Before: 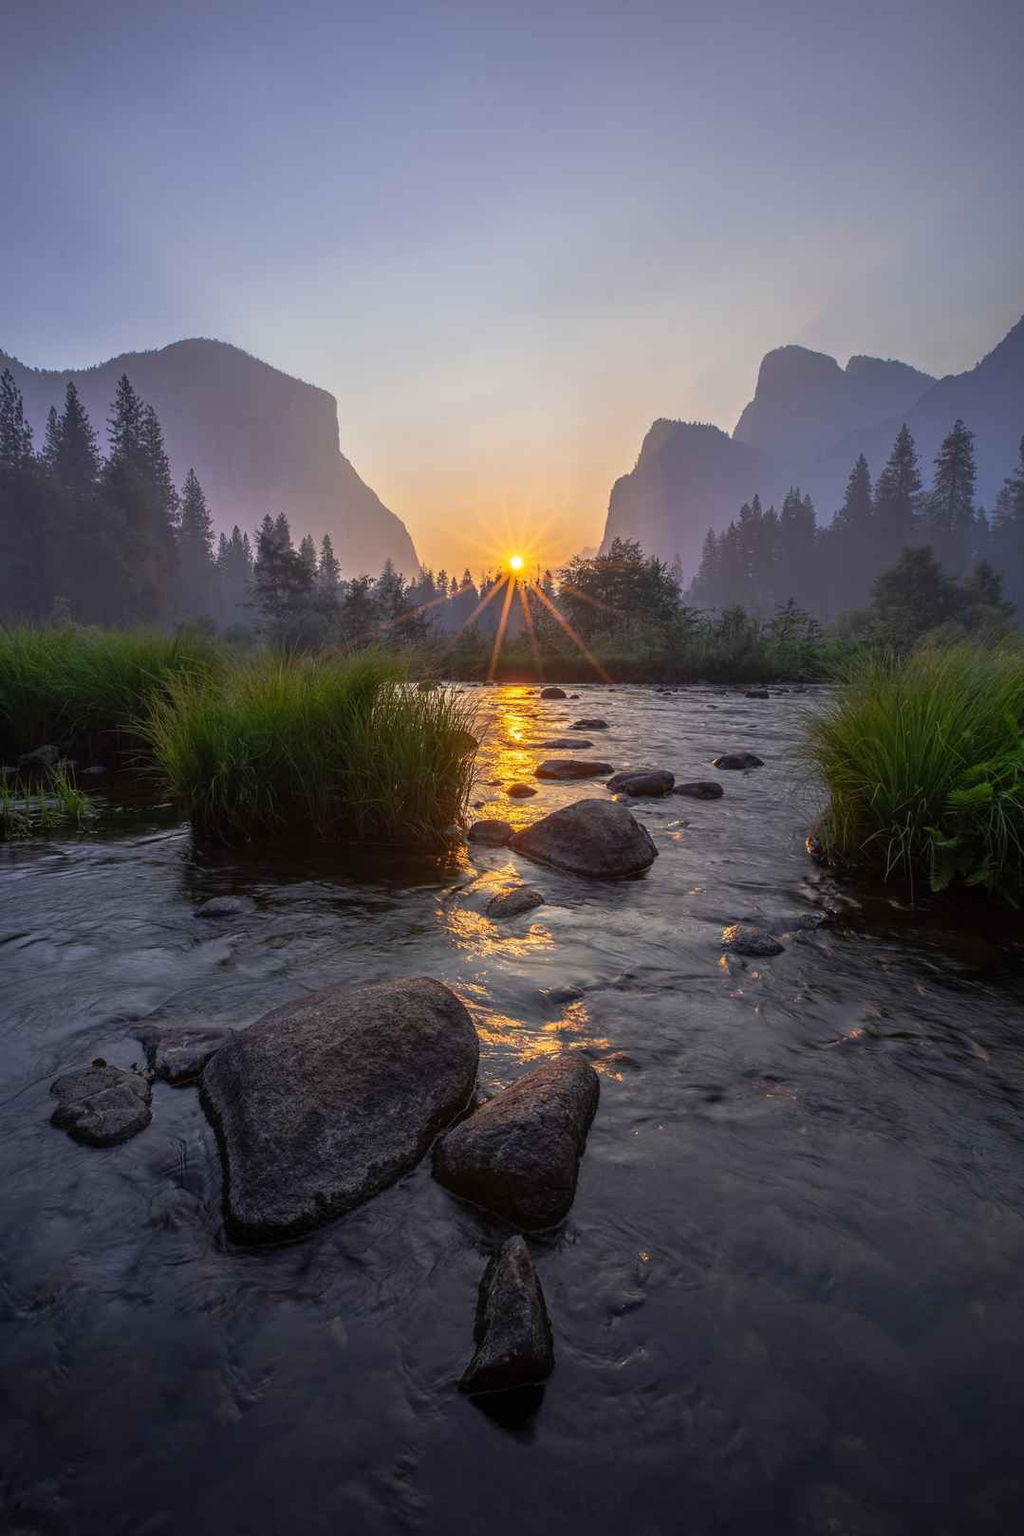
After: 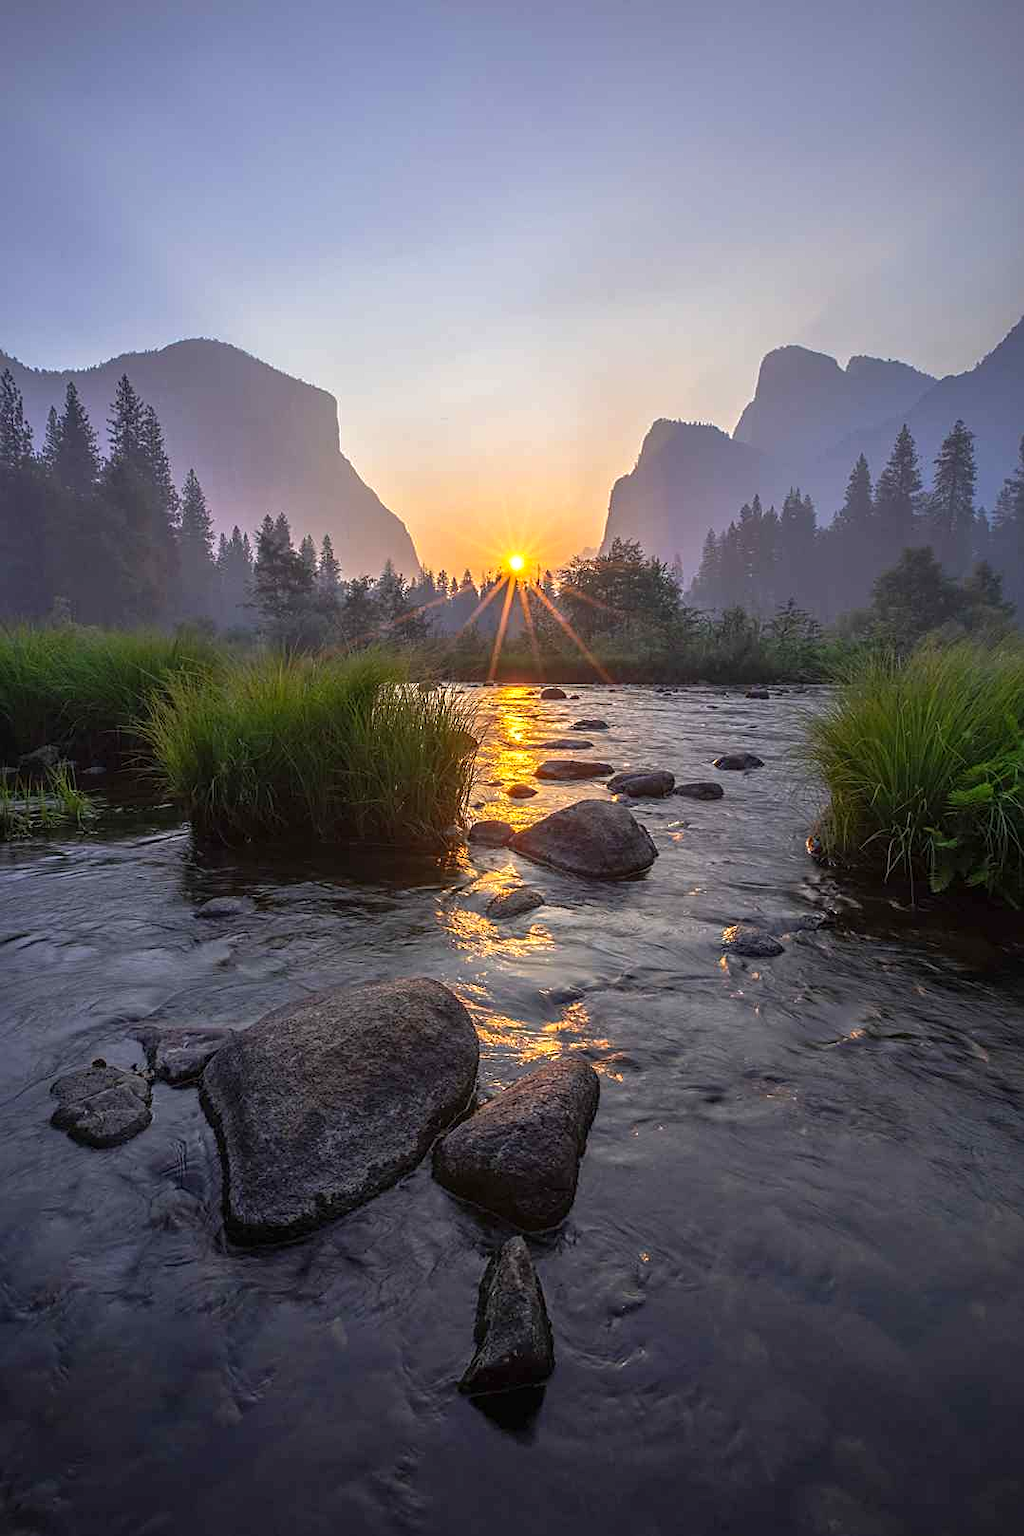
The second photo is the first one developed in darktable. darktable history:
shadows and highlights: shadows 25.17, white point adjustment -2.9, highlights -29.78
exposure: black level correction 0, exposure 0.499 EV, compensate highlight preservation false
crop: bottom 0.057%
sharpen: on, module defaults
